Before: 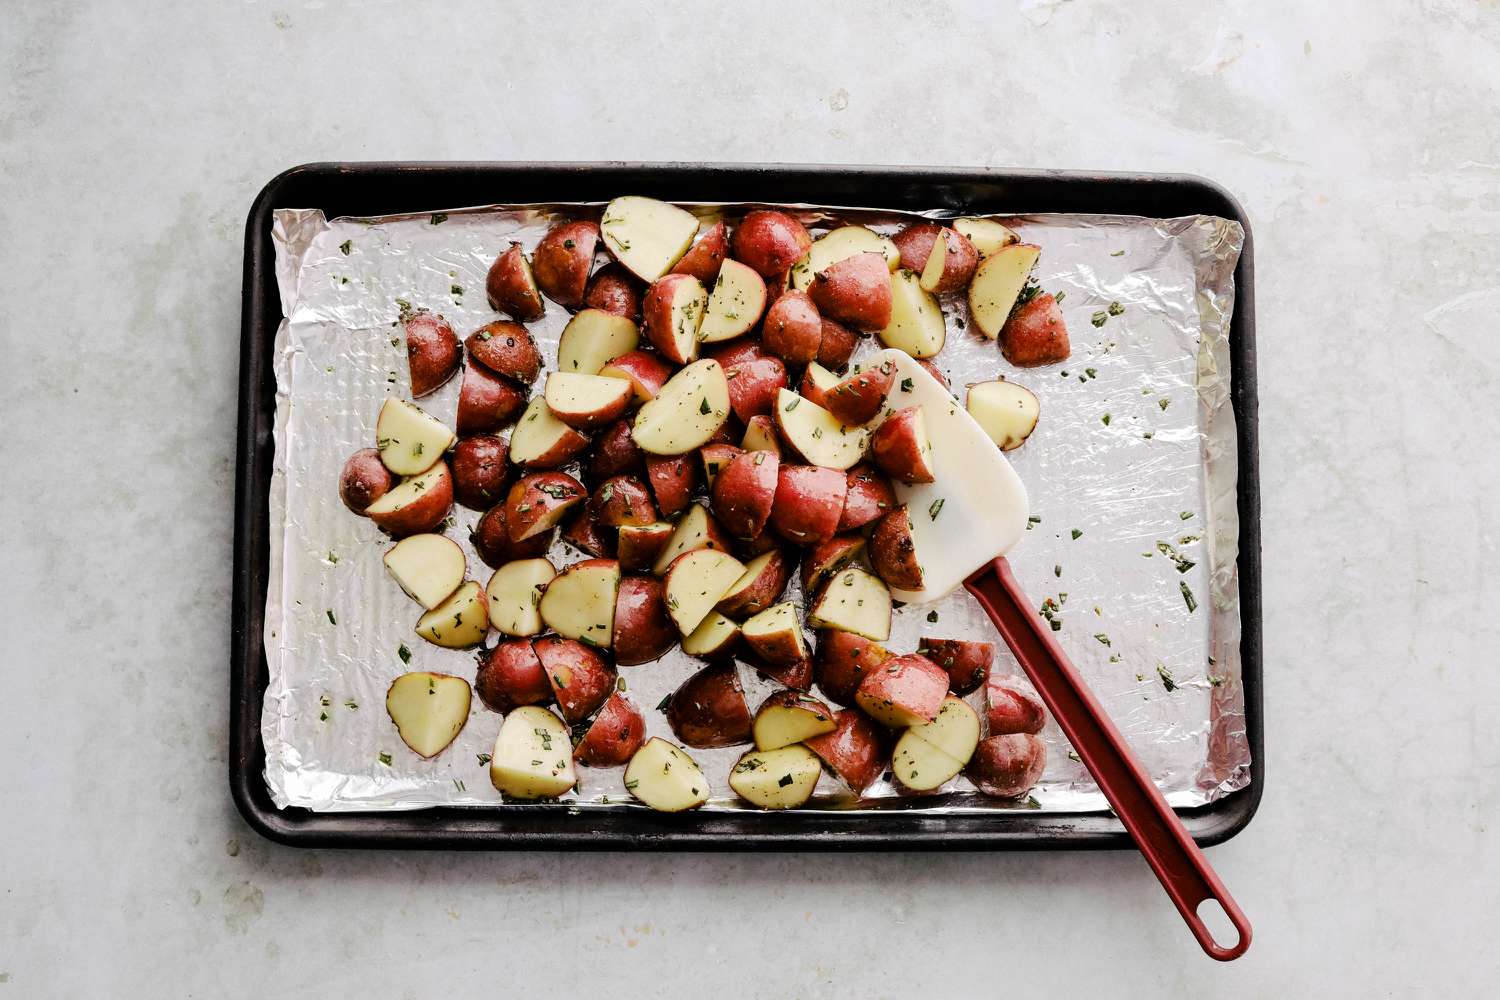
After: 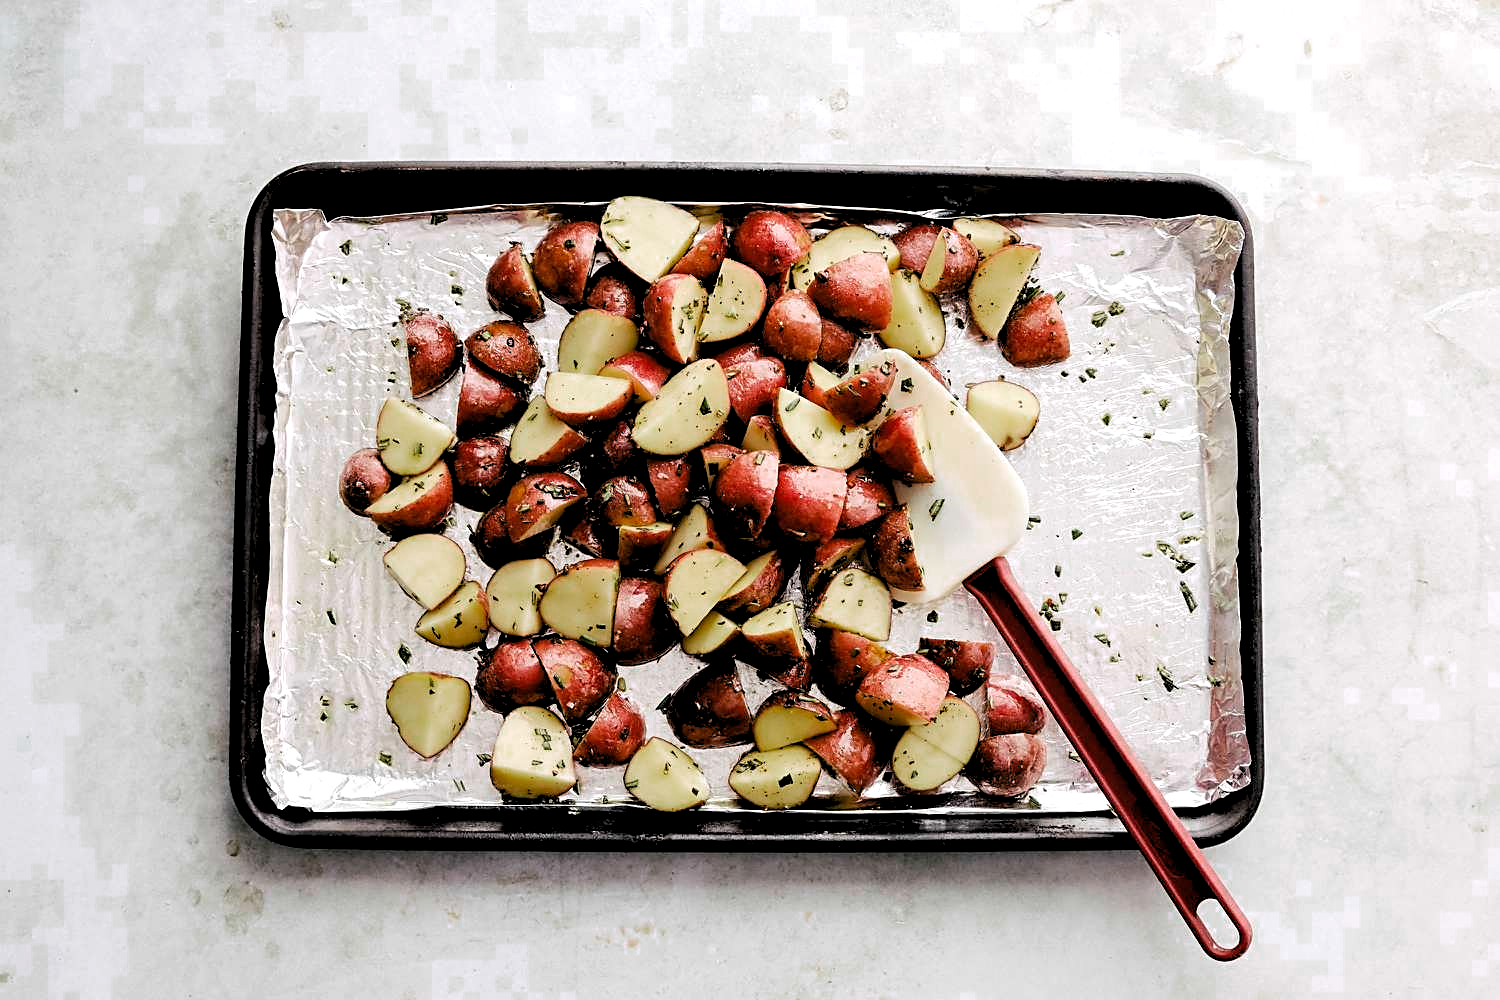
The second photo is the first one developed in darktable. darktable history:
sharpen: on, module defaults
rgb levels: levels [[0.01, 0.419, 0.839], [0, 0.5, 1], [0, 0.5, 1]]
color zones: curves: ch0 [(0.203, 0.433) (0.607, 0.517) (0.697, 0.696) (0.705, 0.897)]
